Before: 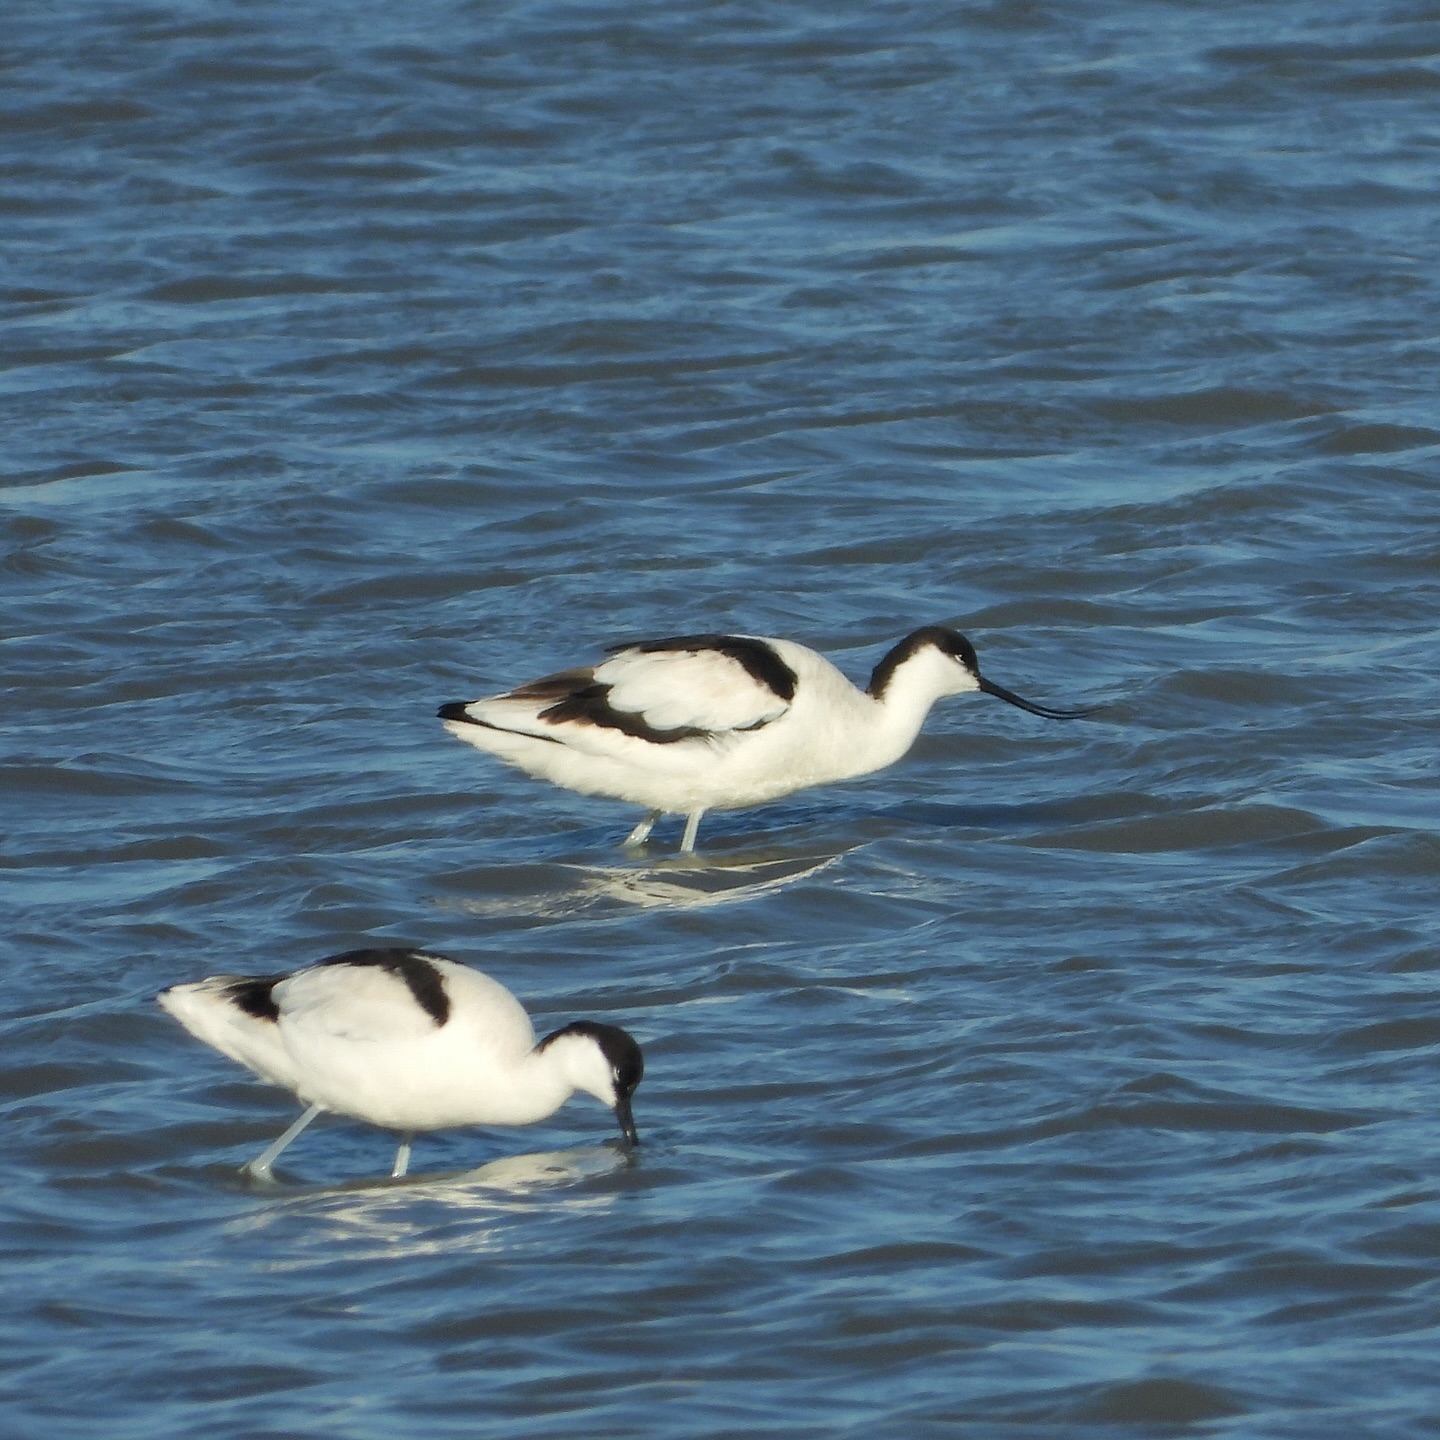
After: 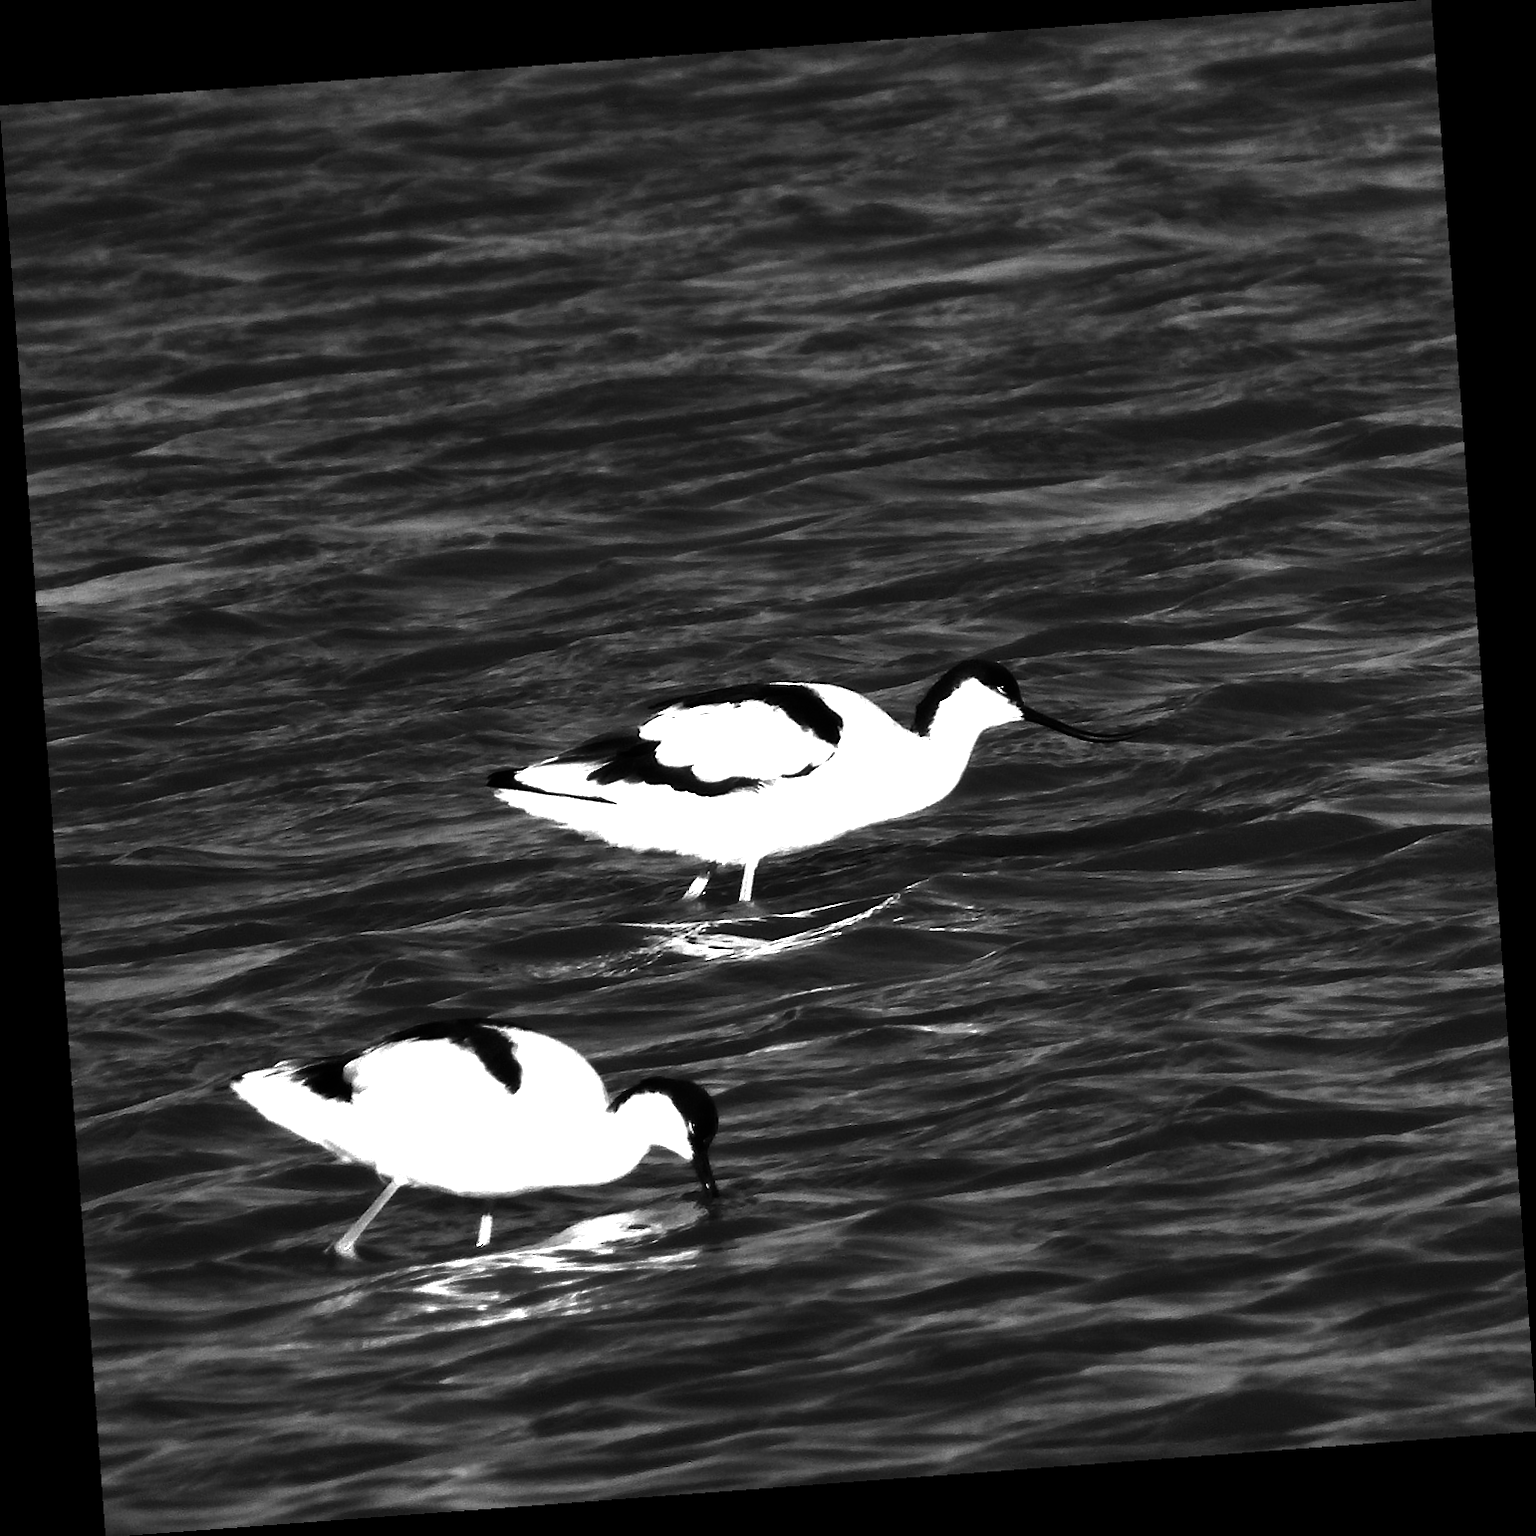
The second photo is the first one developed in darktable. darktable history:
rotate and perspective: rotation -4.25°, automatic cropping off
monochrome: a -6.99, b 35.61, size 1.4
contrast brightness saturation: brightness -1, saturation 1
exposure: black level correction 0, exposure 1.2 EV, compensate highlight preservation false
